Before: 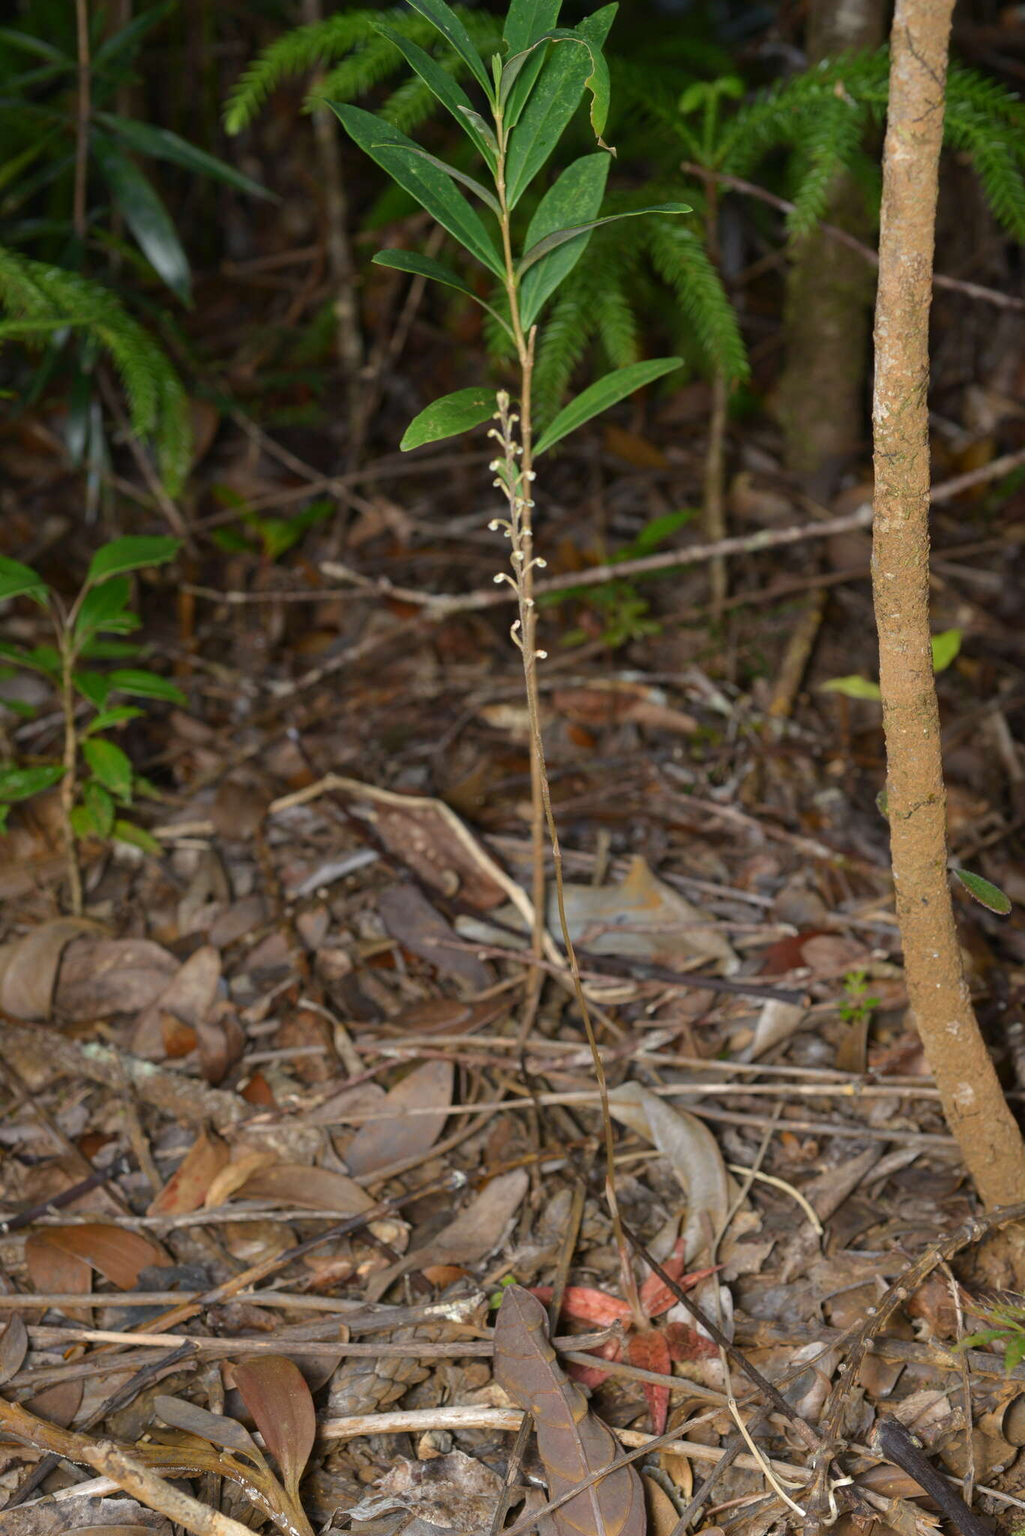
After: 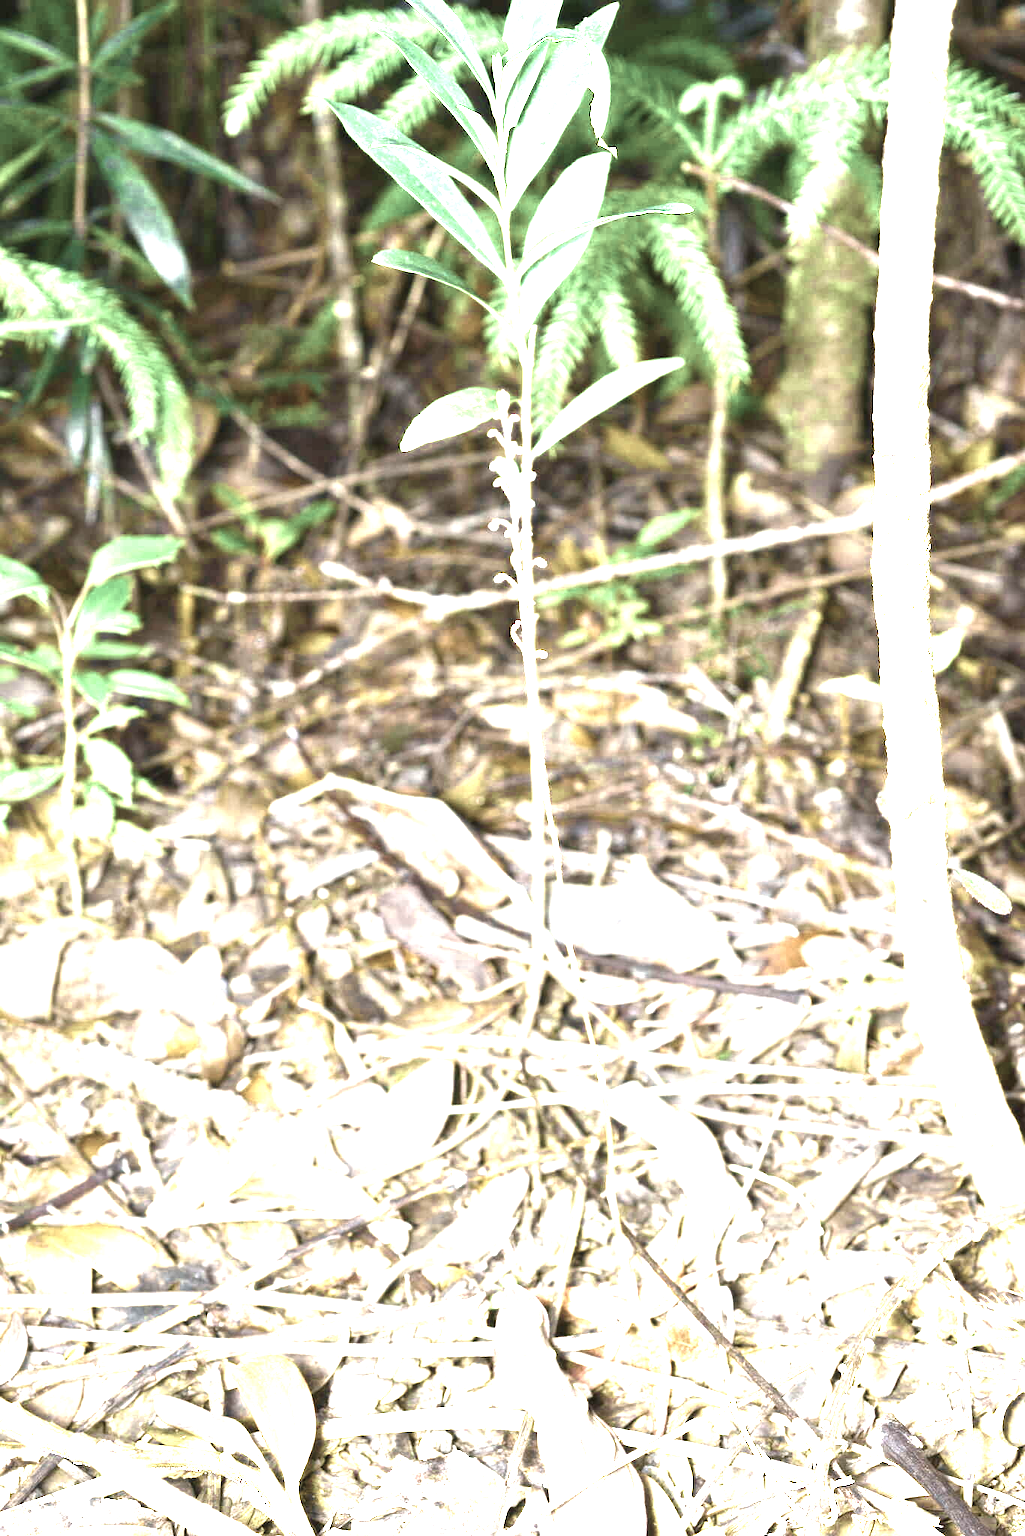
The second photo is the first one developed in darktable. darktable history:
exposure: black level correction 0, exposure 1.678 EV, compensate exposure bias true, compensate highlight preservation false
local contrast: highlights 106%, shadows 100%, detail 119%, midtone range 0.2
color zones: curves: ch0 [(0.25, 0.667) (0.758, 0.368)]; ch1 [(0.215, 0.245) (0.761, 0.373)]; ch2 [(0.247, 0.554) (0.761, 0.436)]
color balance rgb: power › hue 62.97°, linear chroma grading › global chroma 14.528%, perceptual saturation grading › global saturation 20.122%, perceptual saturation grading › highlights -19.796%, perceptual saturation grading › shadows 29.961%, perceptual brilliance grading › global brilliance 30.727%, global vibrance 20%
